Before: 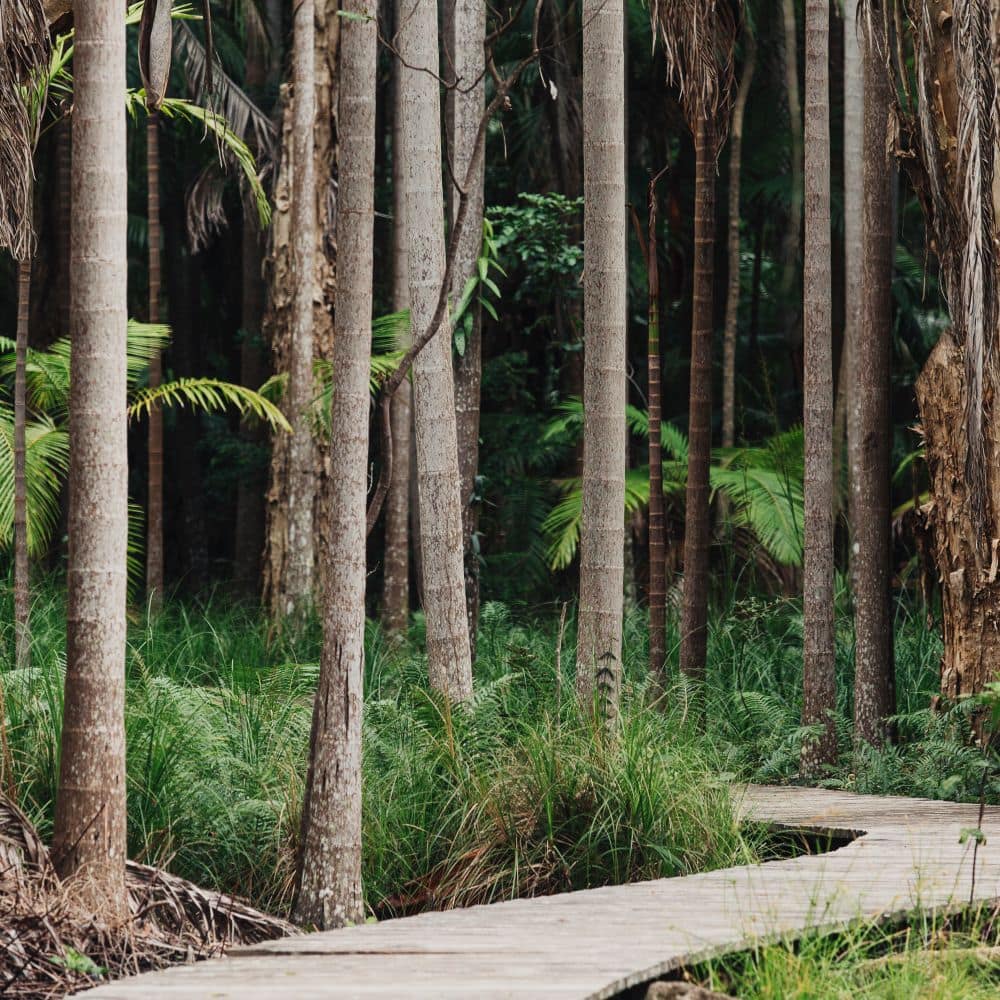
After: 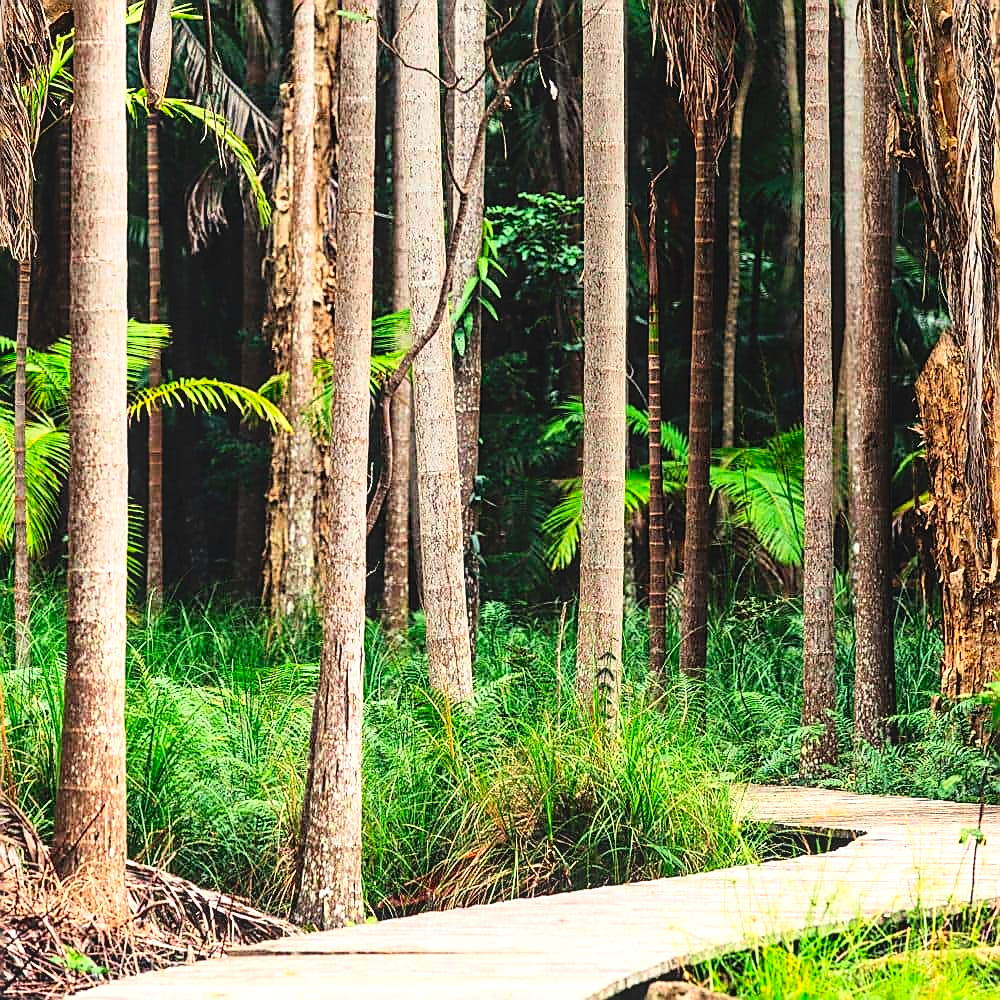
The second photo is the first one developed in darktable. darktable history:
contrast brightness saturation: contrast 0.204, brightness 0.2, saturation 0.8
local contrast: detail 109%
sharpen: radius 1.354, amount 1.236, threshold 0.739
tone equalizer: -8 EV -1.1 EV, -7 EV -1 EV, -6 EV -0.887 EV, -5 EV -0.604 EV, -3 EV 0.577 EV, -2 EV 0.883 EV, -1 EV 1 EV, +0 EV 1.07 EV
